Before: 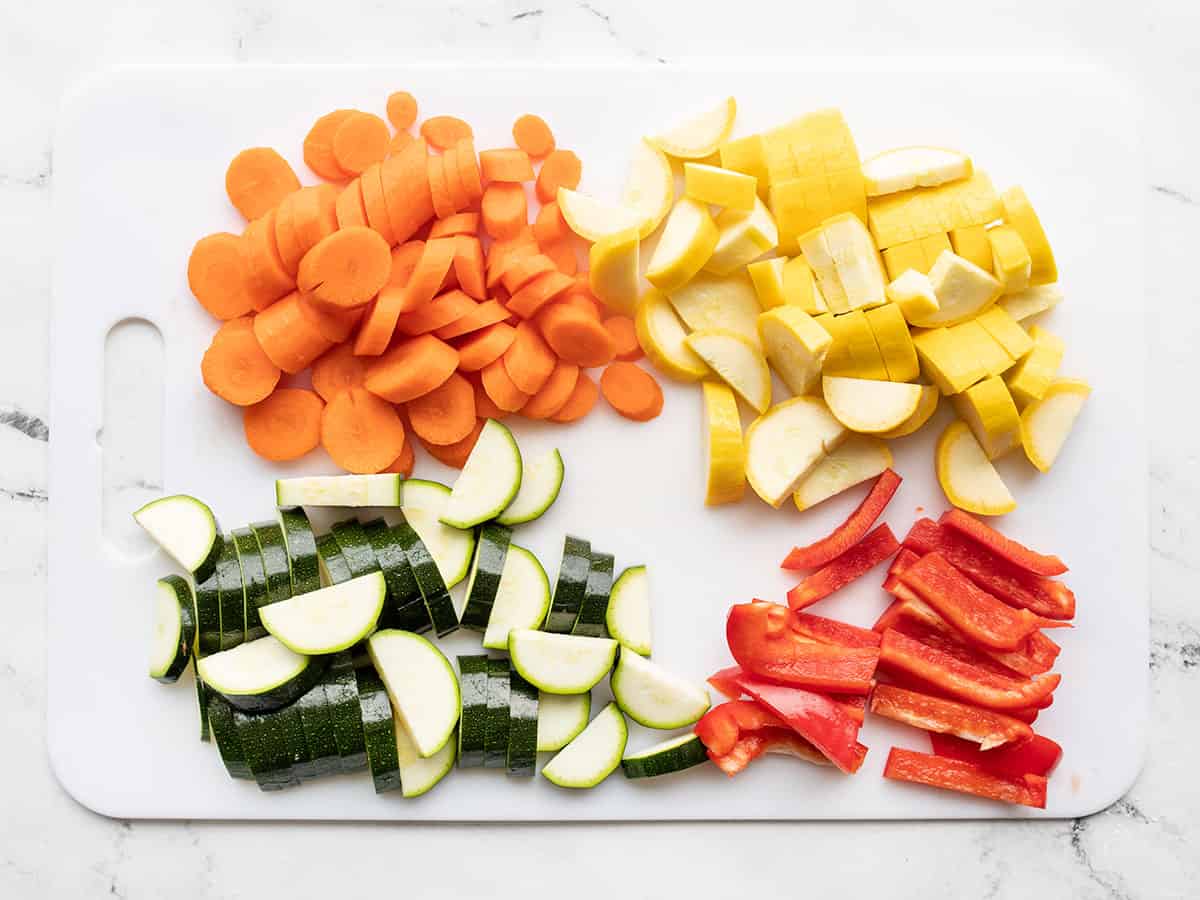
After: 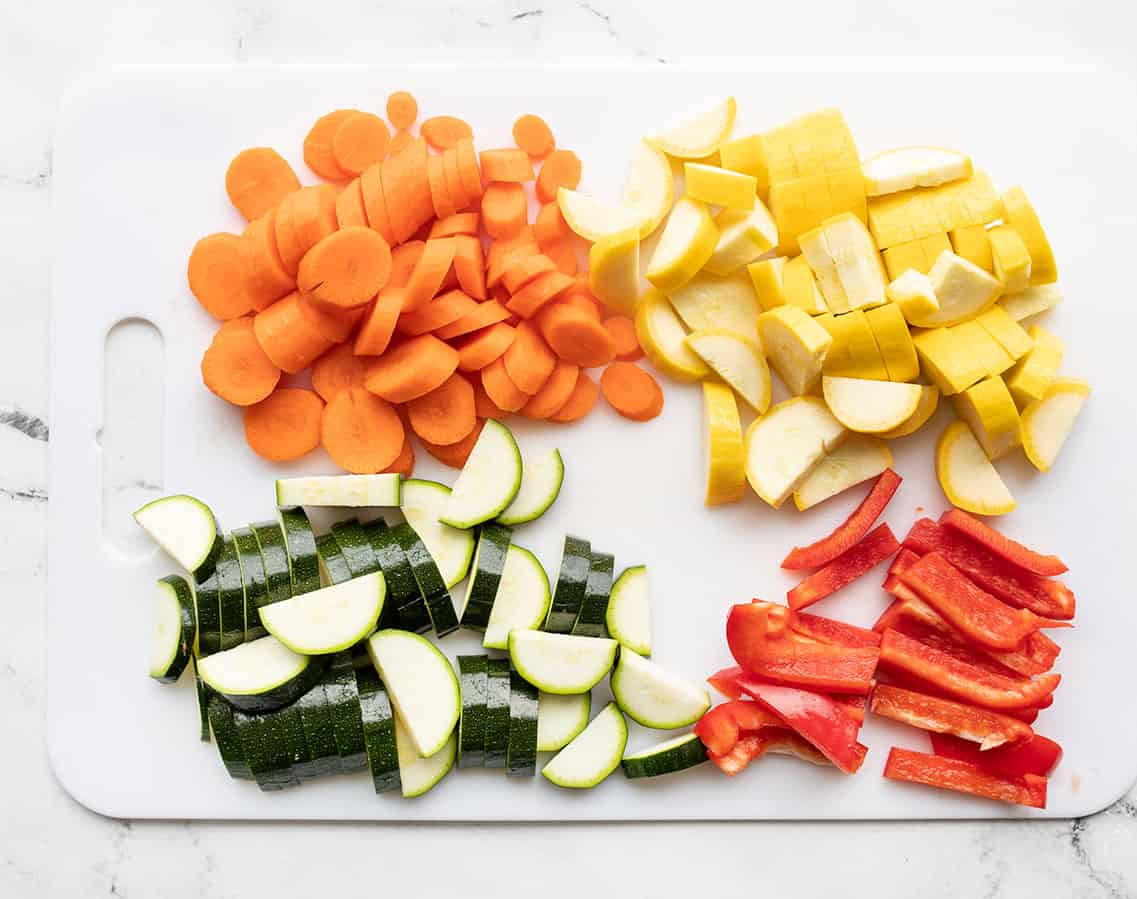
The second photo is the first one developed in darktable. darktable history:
crop and rotate: left 0%, right 5.247%
